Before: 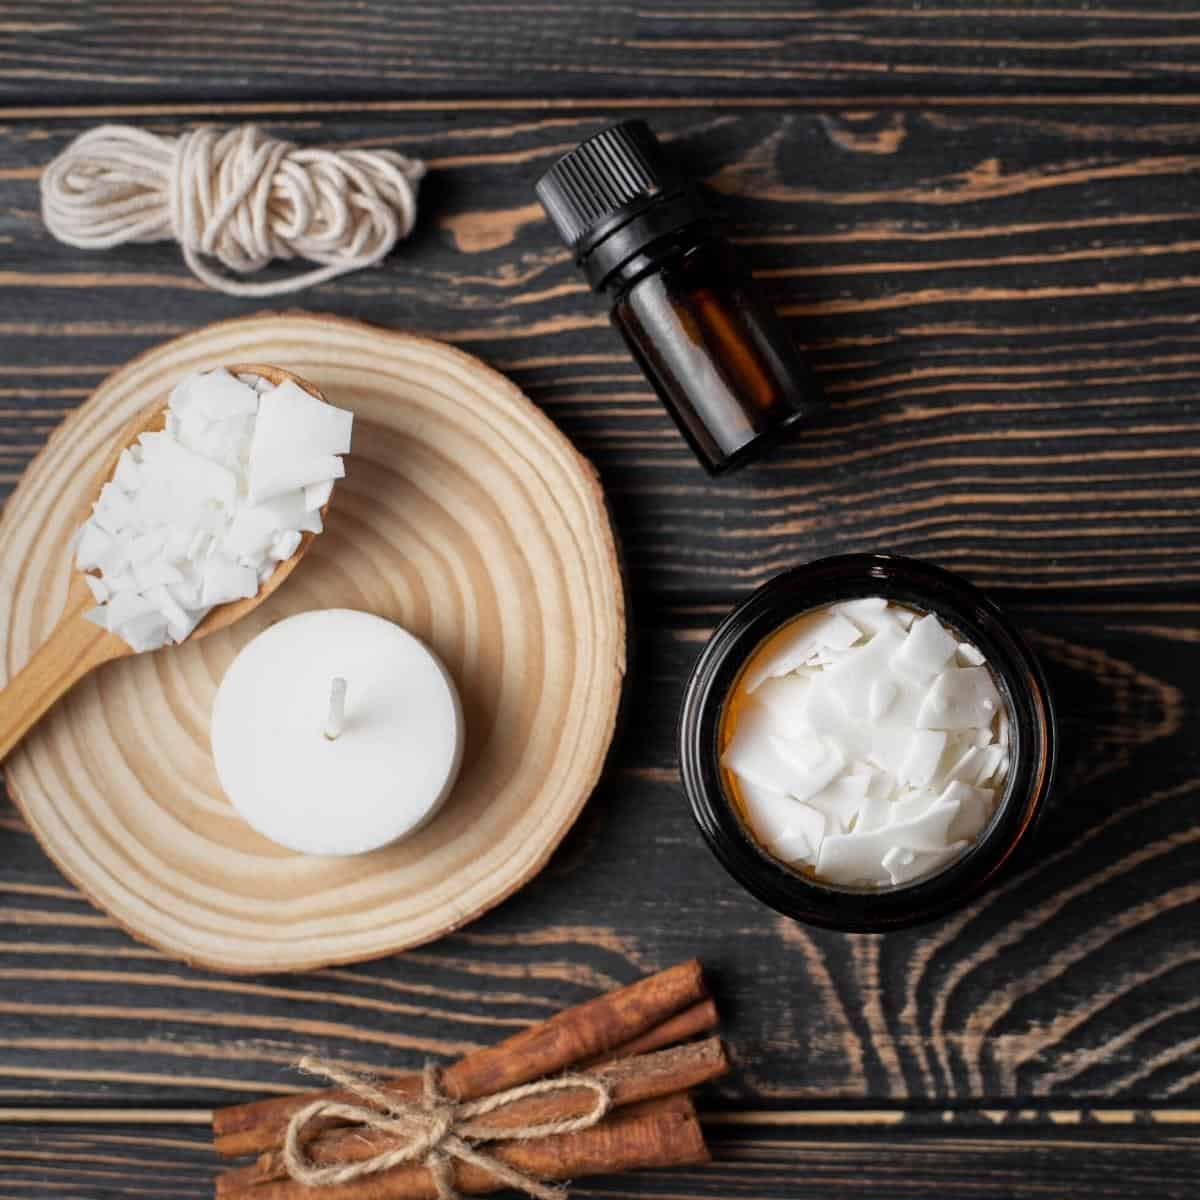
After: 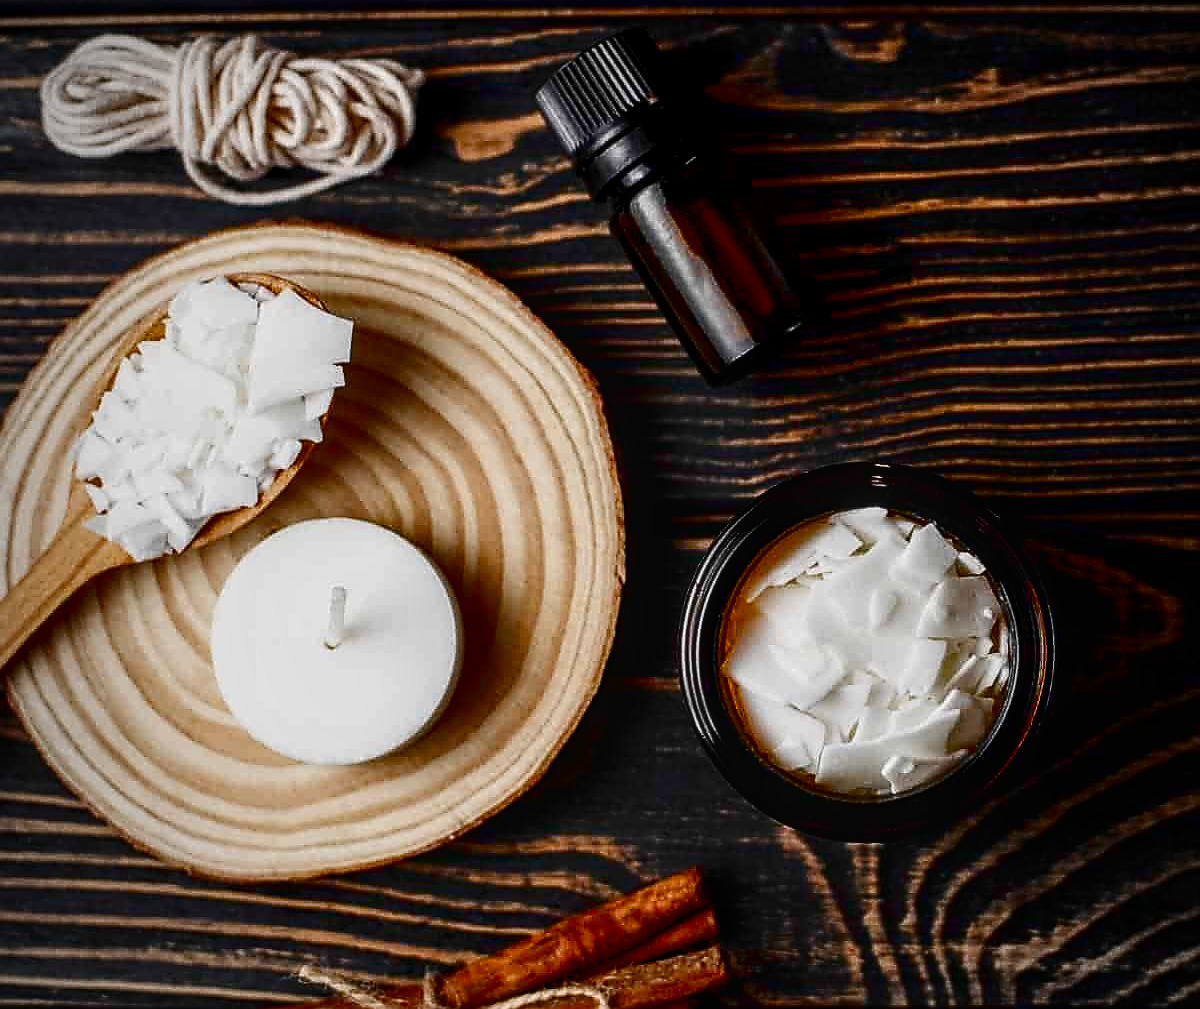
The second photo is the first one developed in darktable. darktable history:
crop: top 7.618%, bottom 8.219%
local contrast: detail 130%
contrast brightness saturation: contrast 0.24, brightness -0.233, saturation 0.149
exposure: exposure -0.17 EV, compensate highlight preservation false
sharpen: radius 1.366, amount 1.246, threshold 0.81
color balance rgb: perceptual saturation grading › global saturation 24.737%, perceptual saturation grading › highlights -51.185%, perceptual saturation grading › mid-tones 19.397%, perceptual saturation grading › shadows 61.633%, global vibrance 20%
vignetting: on, module defaults
